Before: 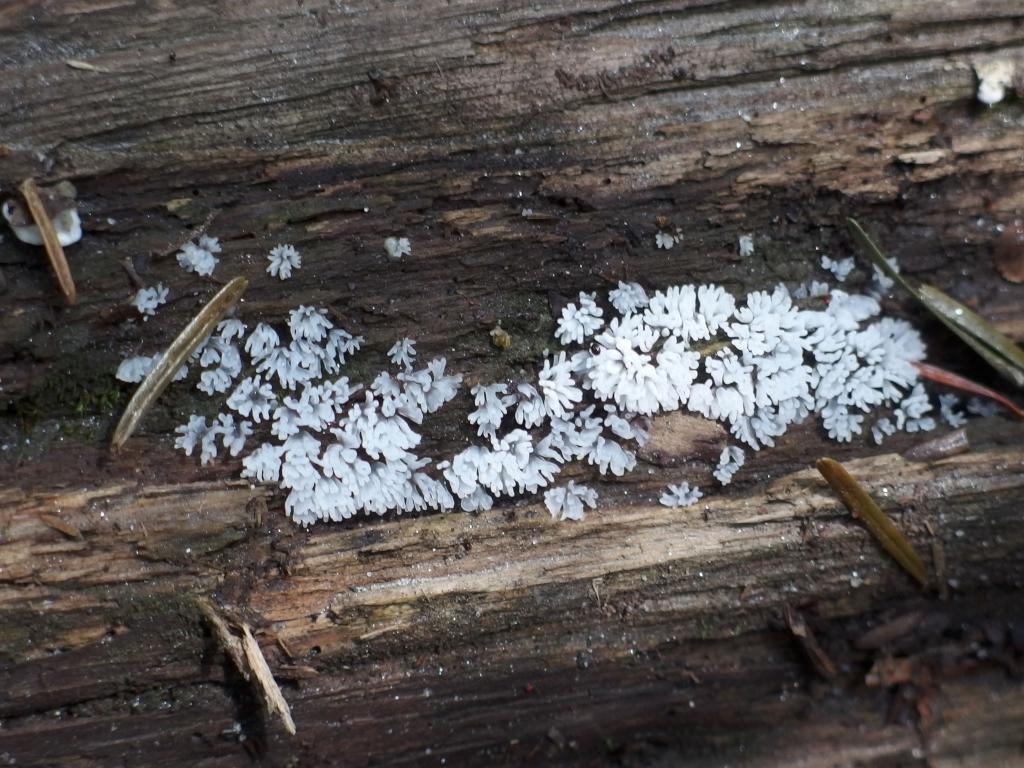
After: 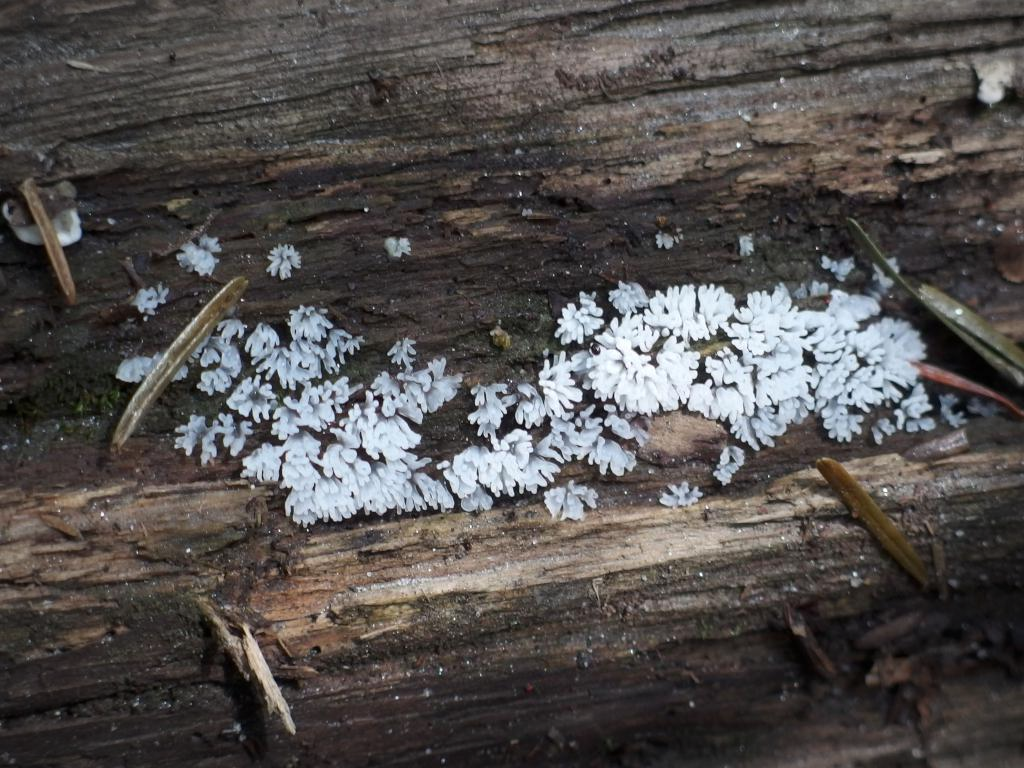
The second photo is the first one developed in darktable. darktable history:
vignetting: fall-off start 81.25%, fall-off radius 61.59%, automatic ratio true, width/height ratio 1.413
